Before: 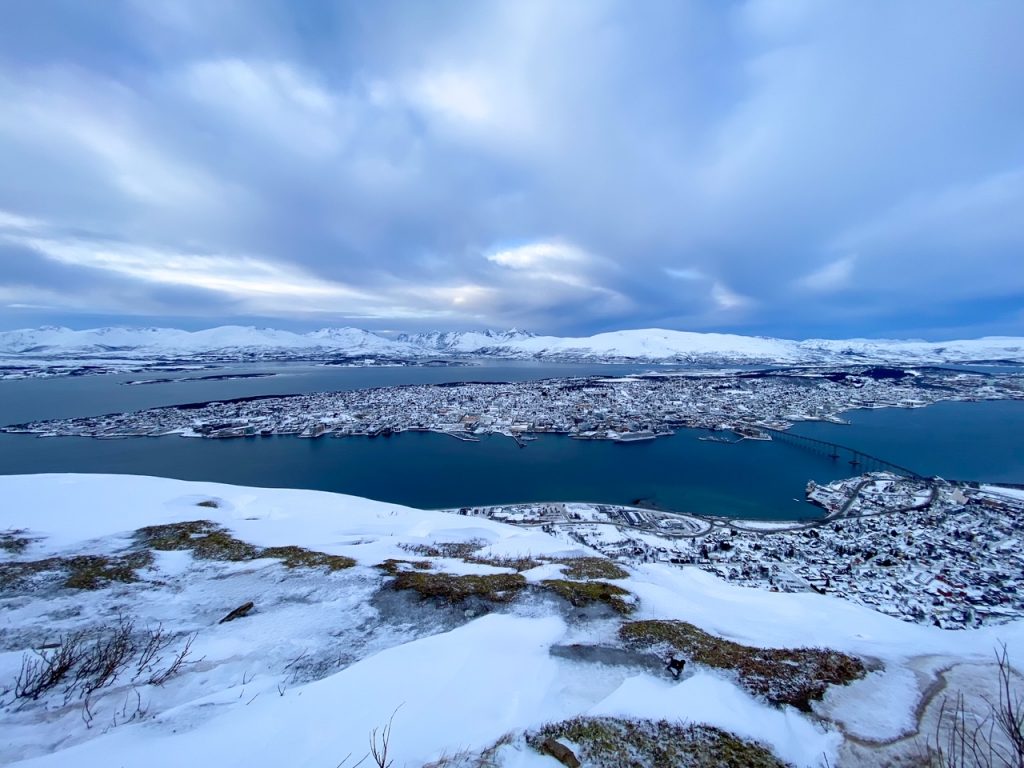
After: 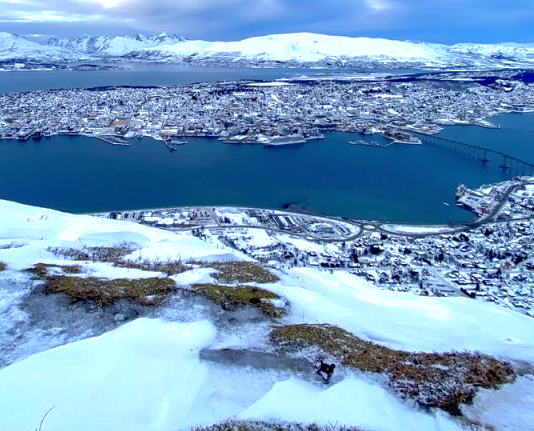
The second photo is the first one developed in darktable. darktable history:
shadows and highlights: on, module defaults
exposure: black level correction 0.001, exposure 0.499 EV, compensate highlight preservation false
crop: left 34.189%, top 38.573%, right 13.627%, bottom 5.211%
contrast equalizer: octaves 7, y [[0.5, 0.542, 0.583, 0.625, 0.667, 0.708], [0.5 ×6], [0.5 ×6], [0 ×6], [0 ×6]], mix 0.13
